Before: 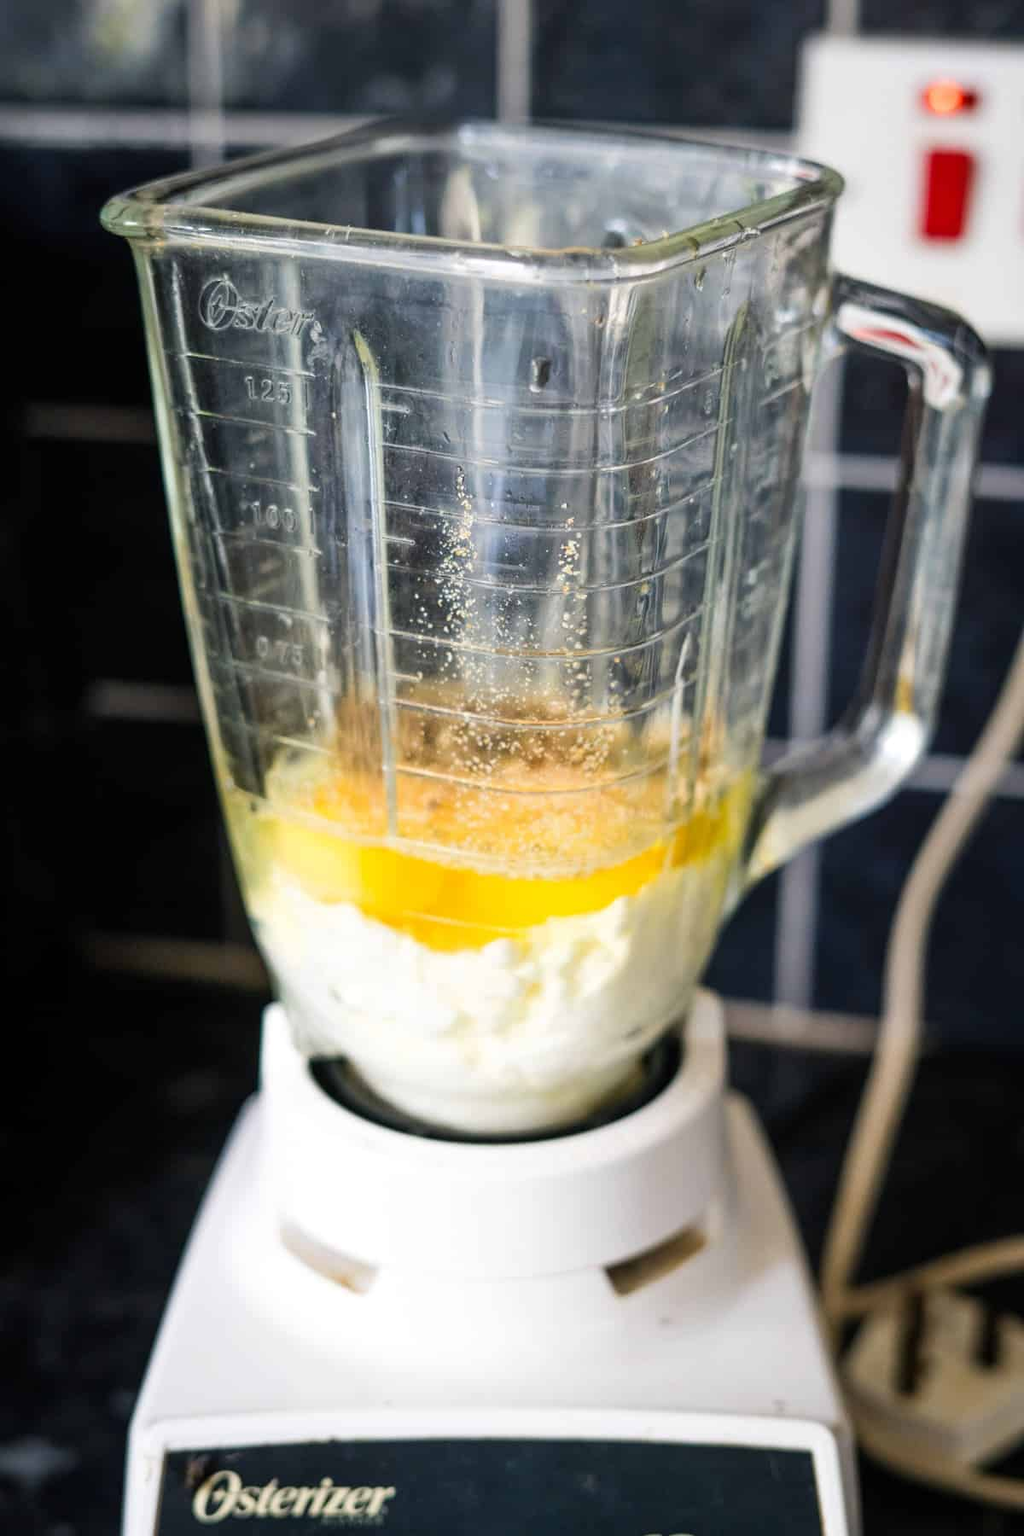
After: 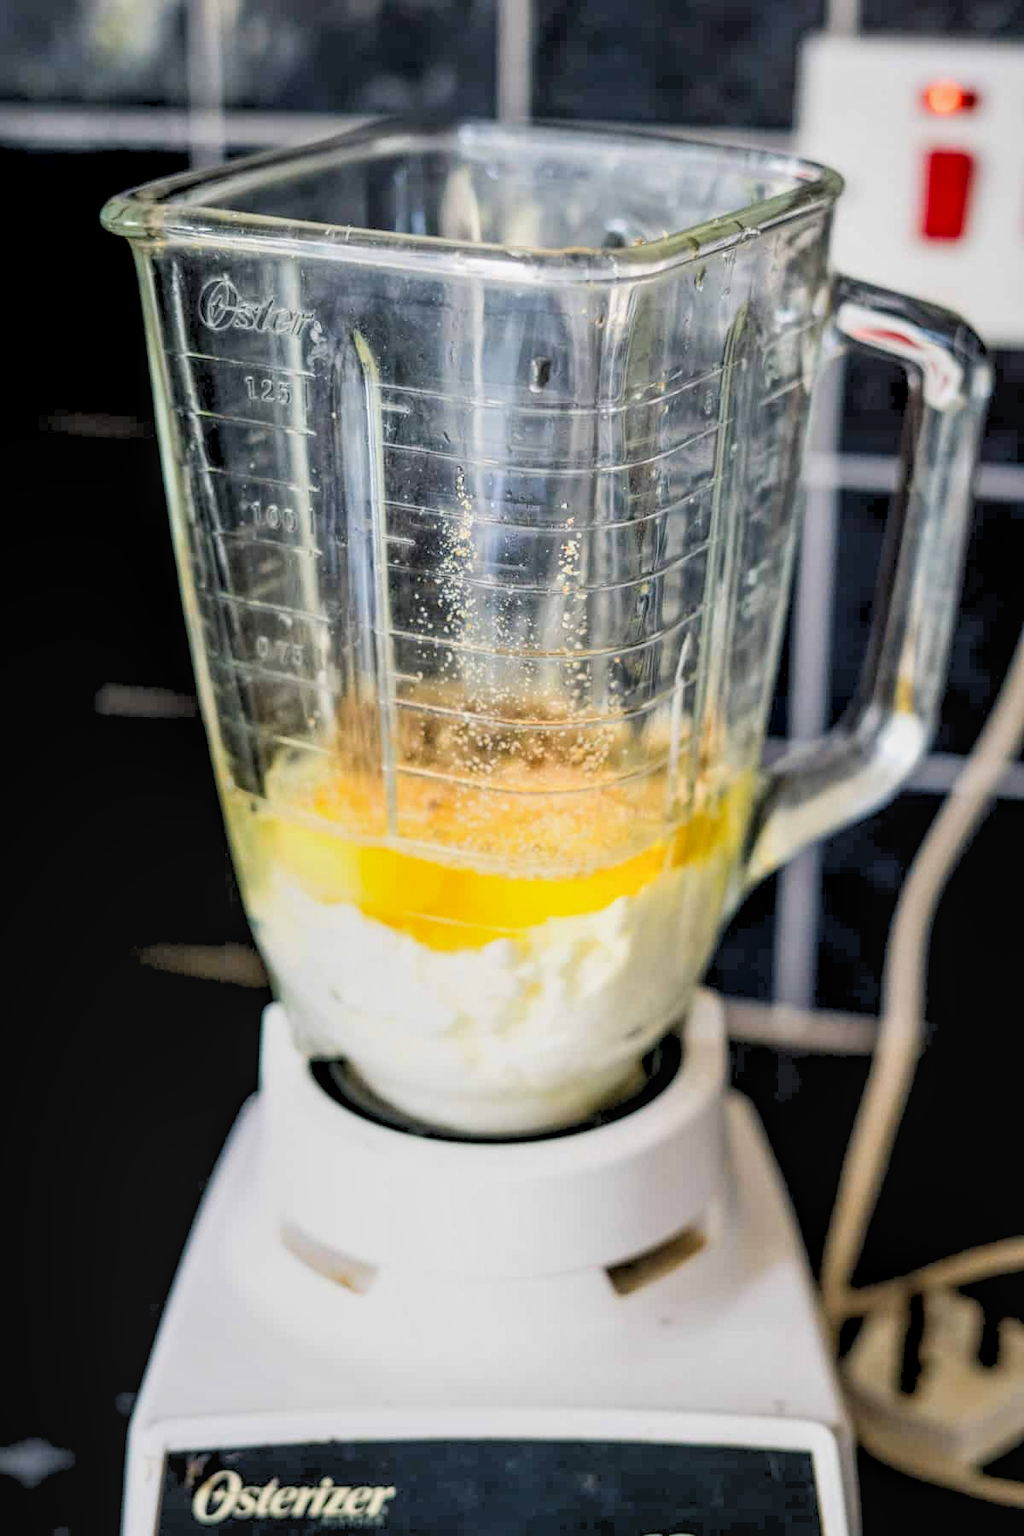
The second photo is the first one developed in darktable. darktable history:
contrast brightness saturation: contrast 0.14
rgb levels: preserve colors sum RGB, levels [[0.038, 0.433, 0.934], [0, 0.5, 1], [0, 0.5, 1]]
local contrast: on, module defaults
